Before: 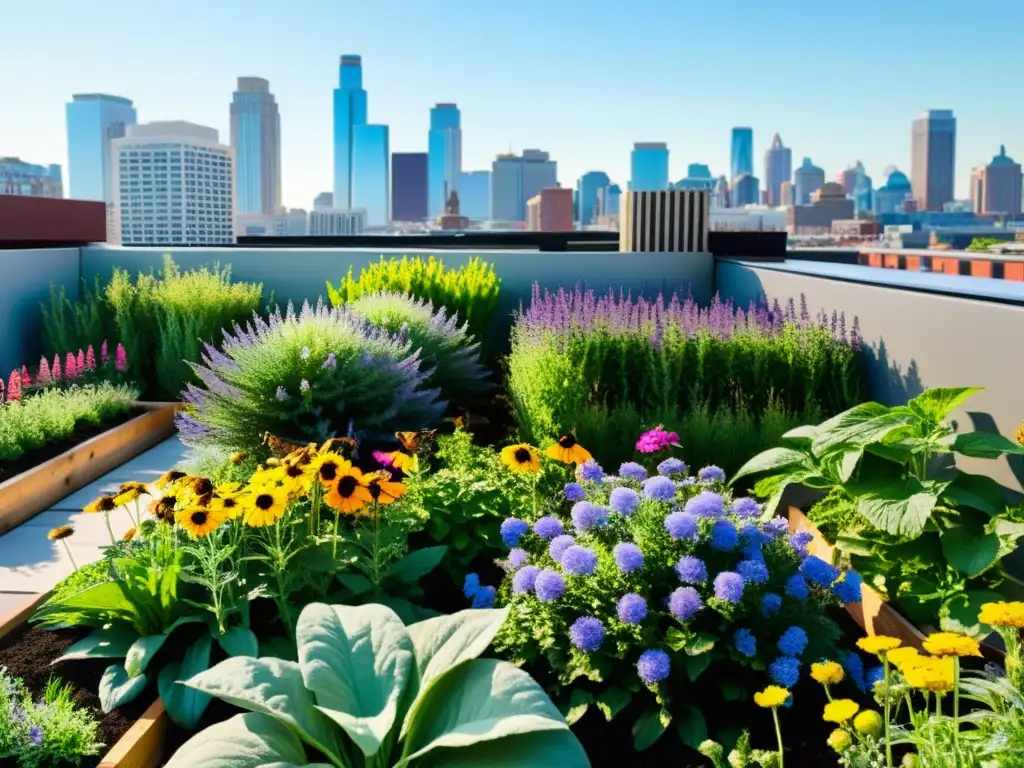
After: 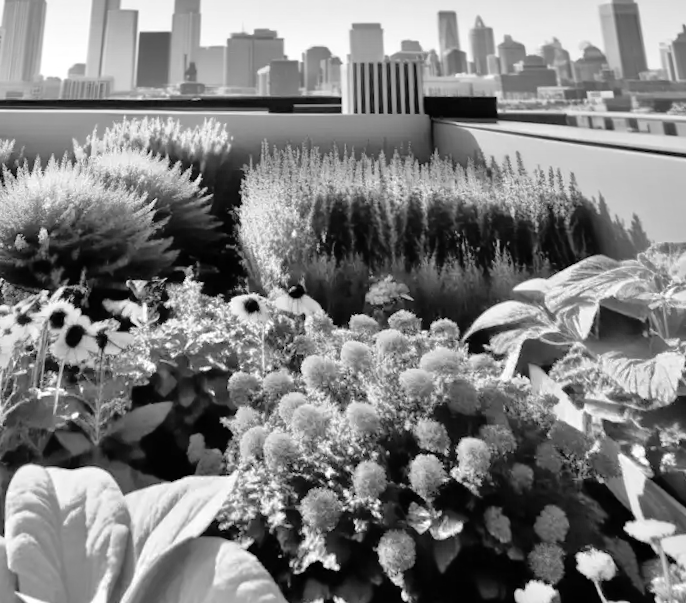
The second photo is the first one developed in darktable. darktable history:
rotate and perspective: rotation 0.72°, lens shift (vertical) -0.352, lens shift (horizontal) -0.051, crop left 0.152, crop right 0.859, crop top 0.019, crop bottom 0.964
monochrome: on, module defaults
crop: left 19.159%, top 9.58%, bottom 9.58%
tone equalizer: -7 EV 0.15 EV, -6 EV 0.6 EV, -5 EV 1.15 EV, -4 EV 1.33 EV, -3 EV 1.15 EV, -2 EV 0.6 EV, -1 EV 0.15 EV, mask exposure compensation -0.5 EV
